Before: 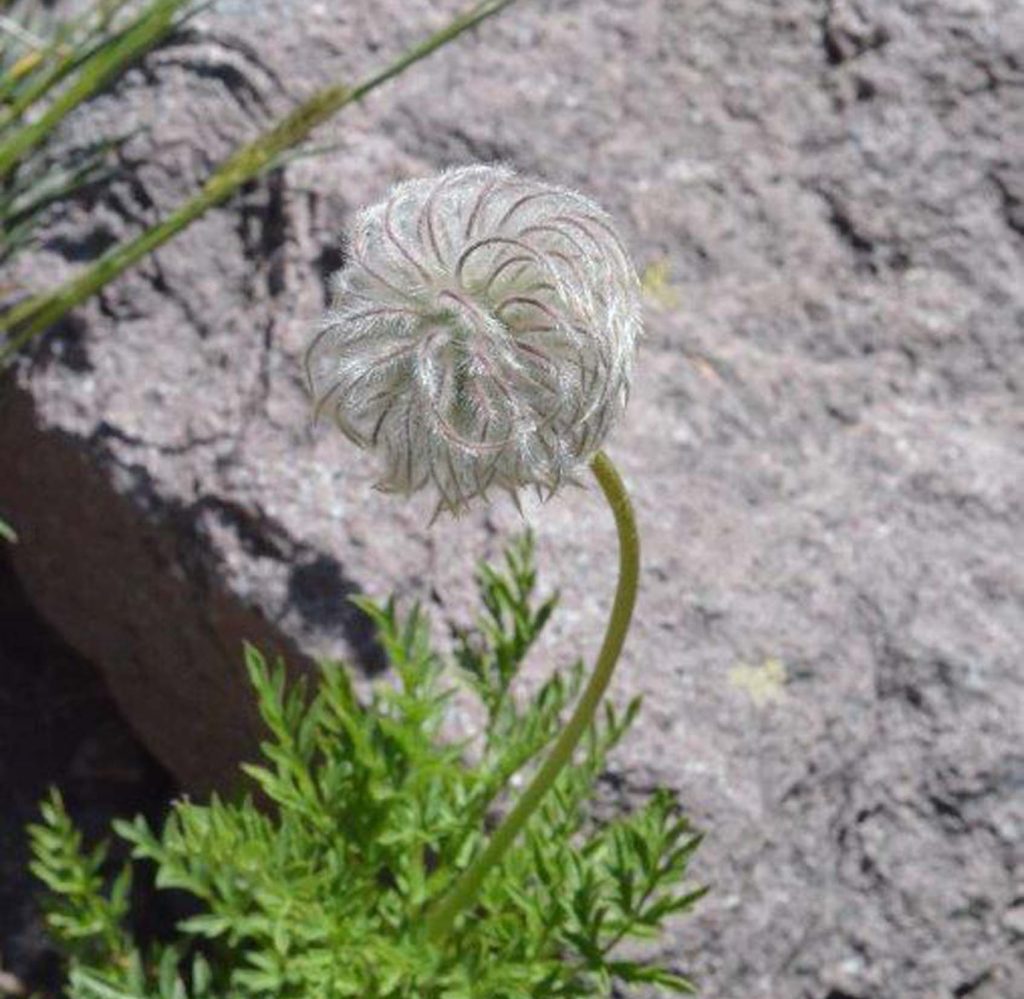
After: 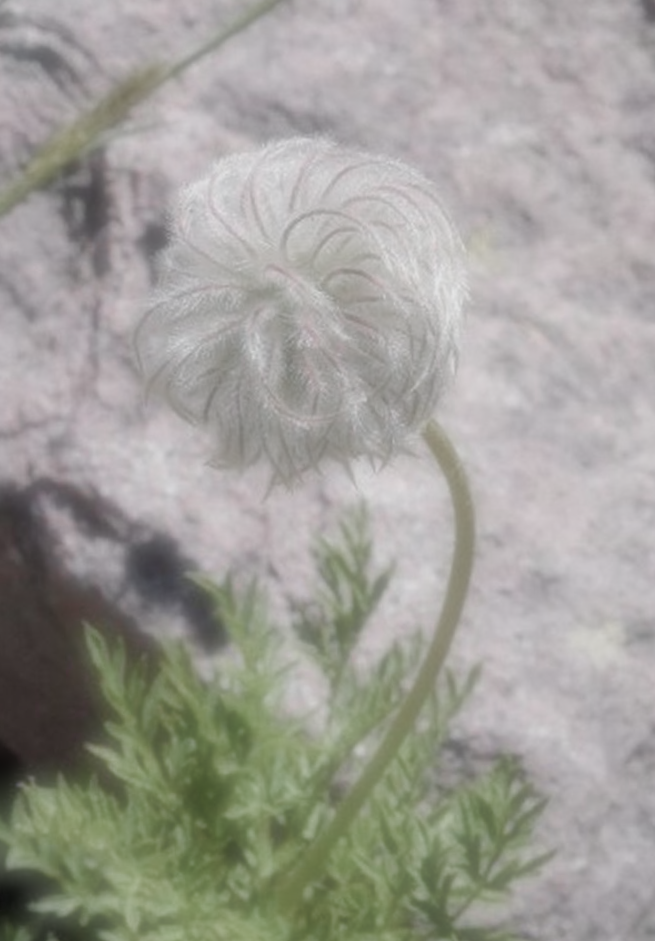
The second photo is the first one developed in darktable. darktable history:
soften: on, module defaults
color zones: curves: ch0 [(0, 0.6) (0.129, 0.508) (0.193, 0.483) (0.429, 0.5) (0.571, 0.5) (0.714, 0.5) (0.857, 0.5) (1, 0.6)]; ch1 [(0, 0.481) (0.112, 0.245) (0.213, 0.223) (0.429, 0.233) (0.571, 0.231) (0.683, 0.242) (0.857, 0.296) (1, 0.481)]
rgb levels: levels [[0.01, 0.419, 0.839], [0, 0.5, 1], [0, 0.5, 1]]
color balance rgb: shadows lift › chroma 1%, shadows lift › hue 113°, highlights gain › chroma 0.2%, highlights gain › hue 333°, perceptual saturation grading › global saturation 20%, perceptual saturation grading › highlights -50%, perceptual saturation grading › shadows 25%, contrast -20%
crop and rotate: left 15.055%, right 18.278%
rotate and perspective: rotation -2.12°, lens shift (vertical) 0.009, lens shift (horizontal) -0.008, automatic cropping original format, crop left 0.036, crop right 0.964, crop top 0.05, crop bottom 0.959
